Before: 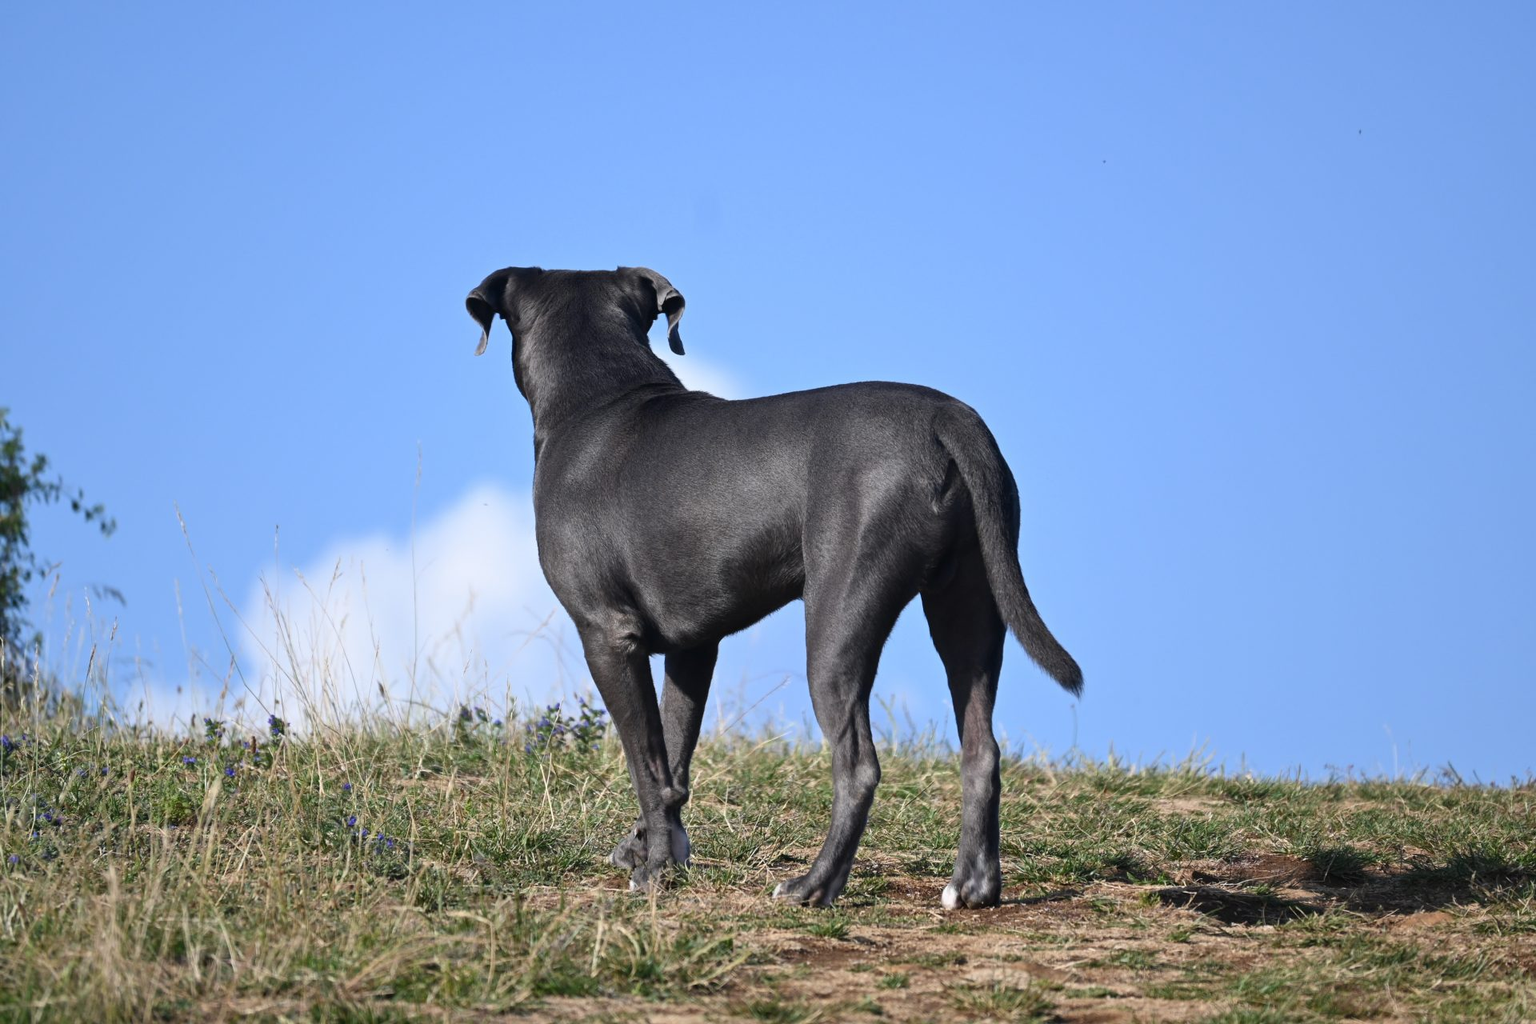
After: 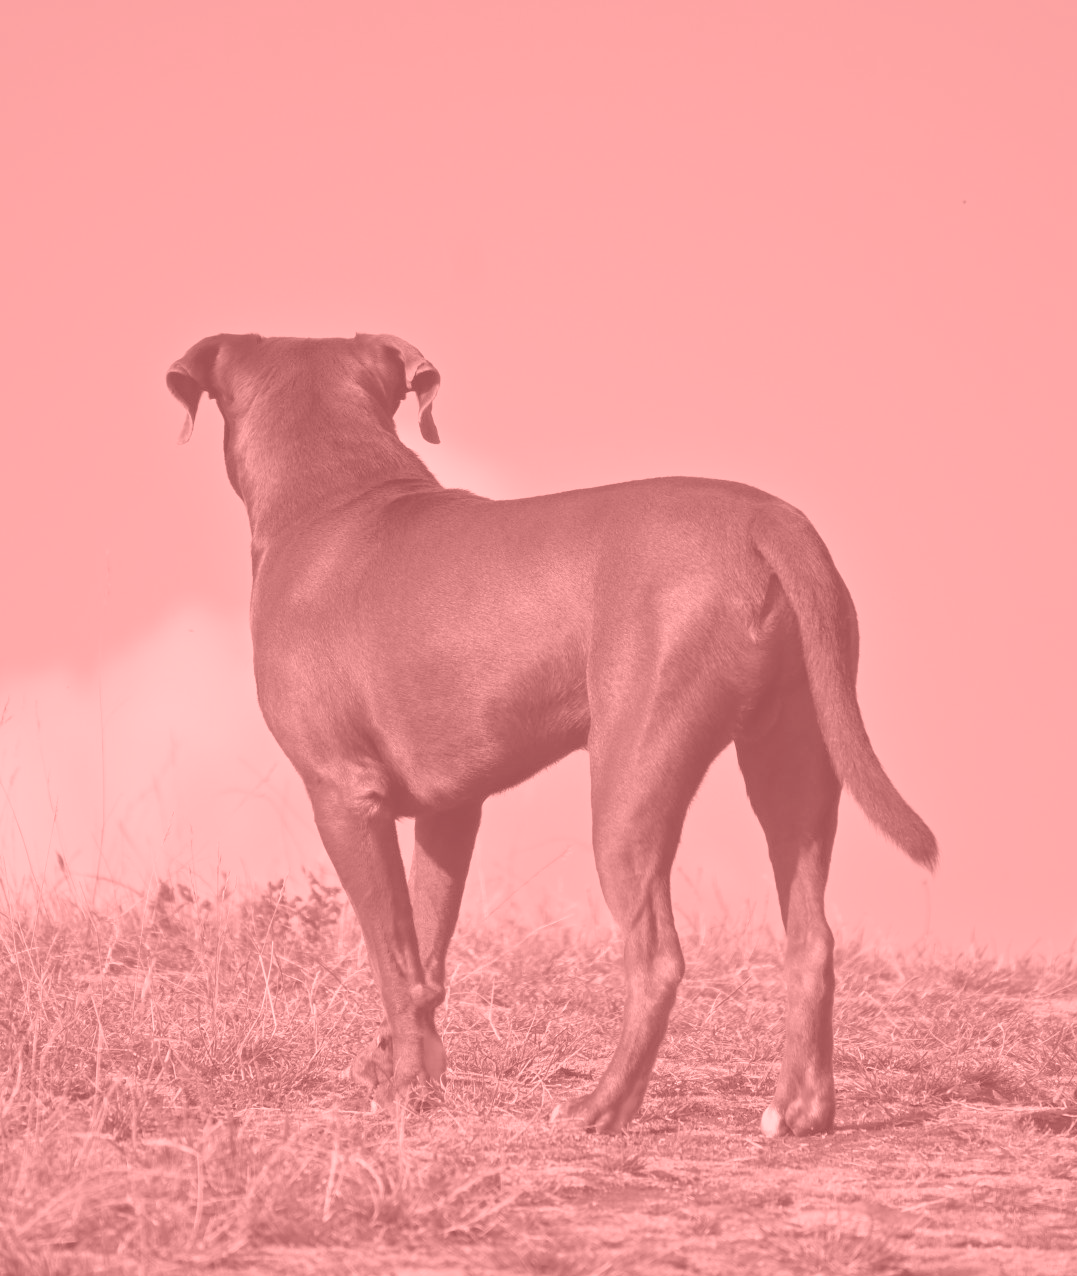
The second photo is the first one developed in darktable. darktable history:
tone equalizer: -8 EV 1 EV, -7 EV 1 EV, -6 EV 1 EV, -5 EV 1 EV, -4 EV 1 EV, -3 EV 0.75 EV, -2 EV 0.5 EV, -1 EV 0.25 EV
crop: left 21.674%, right 22.086%
colorize: saturation 51%, source mix 50.67%, lightness 50.67%
